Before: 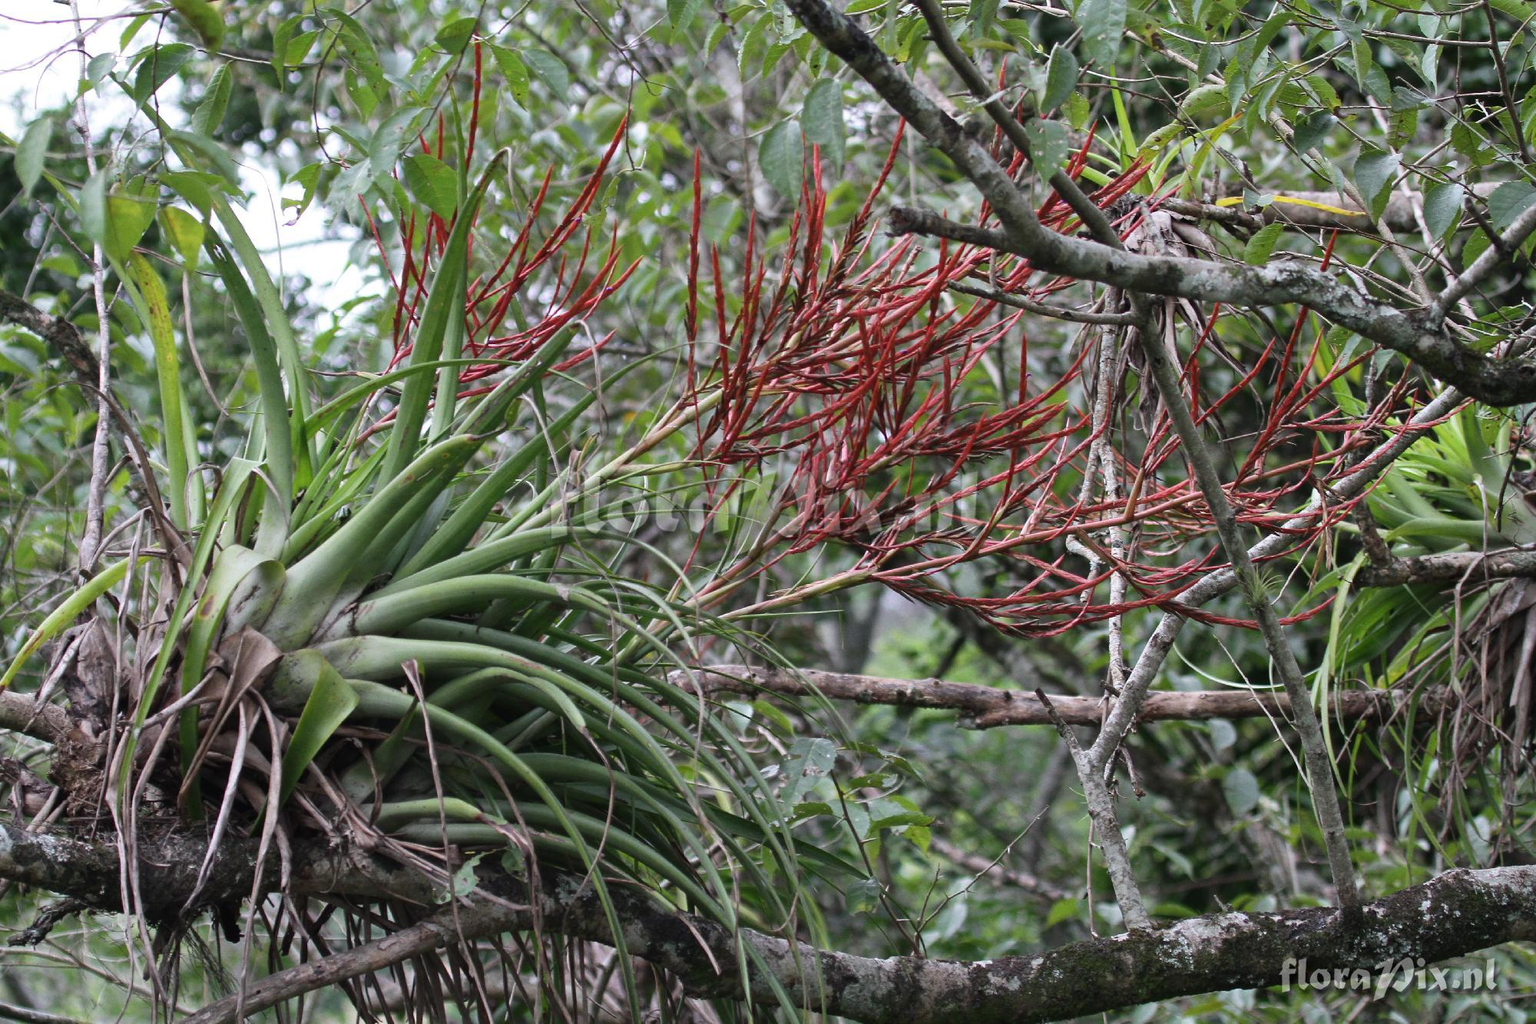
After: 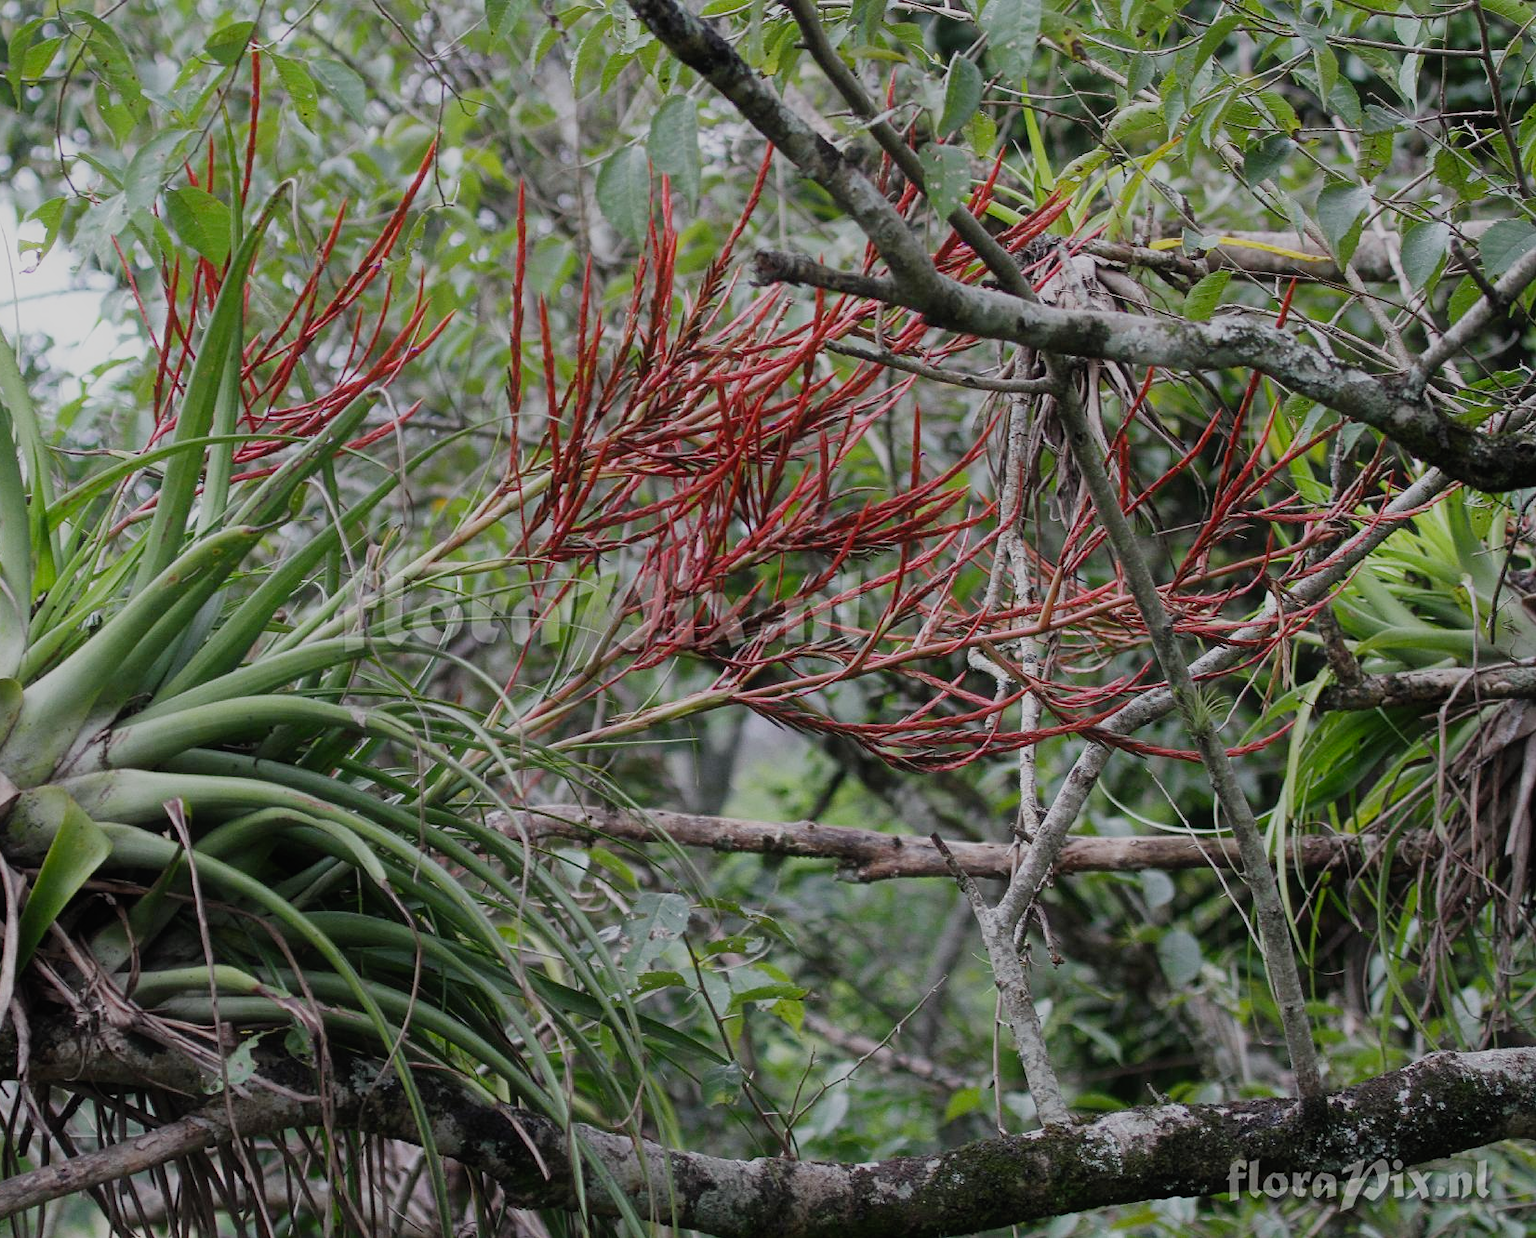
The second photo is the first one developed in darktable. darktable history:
filmic rgb: black relative exposure -7.65 EV, white relative exposure 4.56 EV, hardness 3.61, preserve chrominance no, color science v4 (2020)
crop: left 17.388%, bottom 0.021%
contrast equalizer: y [[0.5, 0.496, 0.435, 0.435, 0.496, 0.5], [0.5 ×6], [0.5 ×6], [0 ×6], [0 ×6]]
